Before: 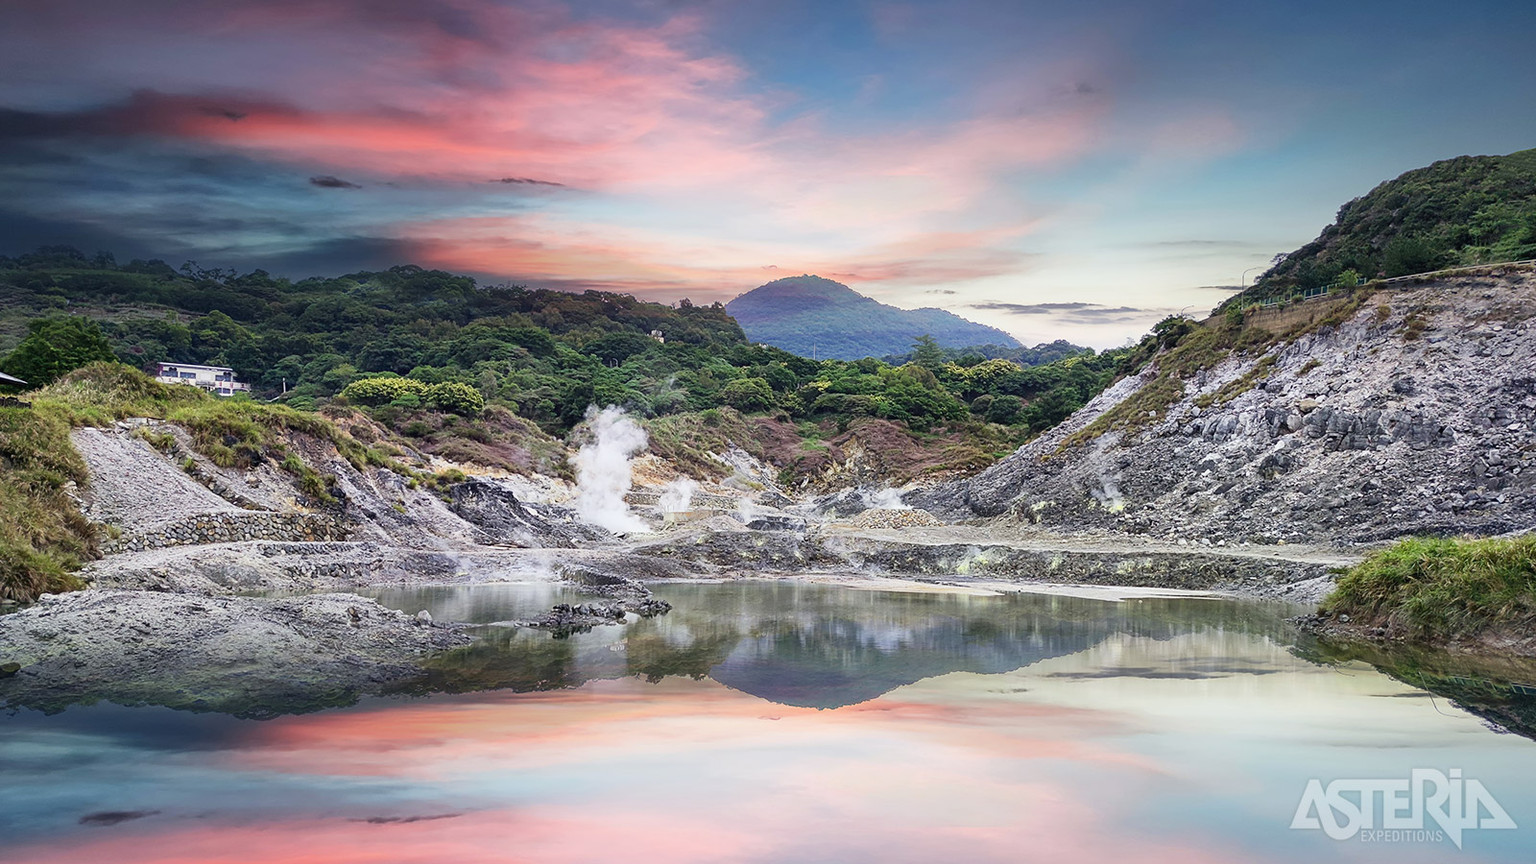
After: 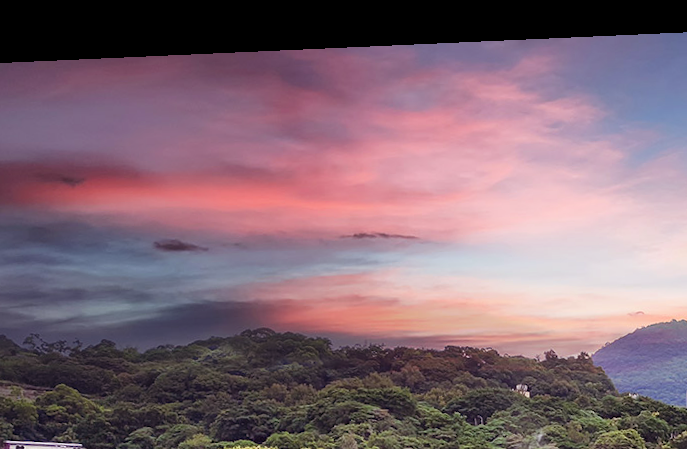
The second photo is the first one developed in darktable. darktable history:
crop and rotate: left 10.817%, top 0.062%, right 47.194%, bottom 53.626%
tone equalizer: -8 EV -0.55 EV
rgb levels: mode RGB, independent channels, levels [[0, 0.474, 1], [0, 0.5, 1], [0, 0.5, 1]]
rotate and perspective: rotation -2.56°, automatic cropping off
